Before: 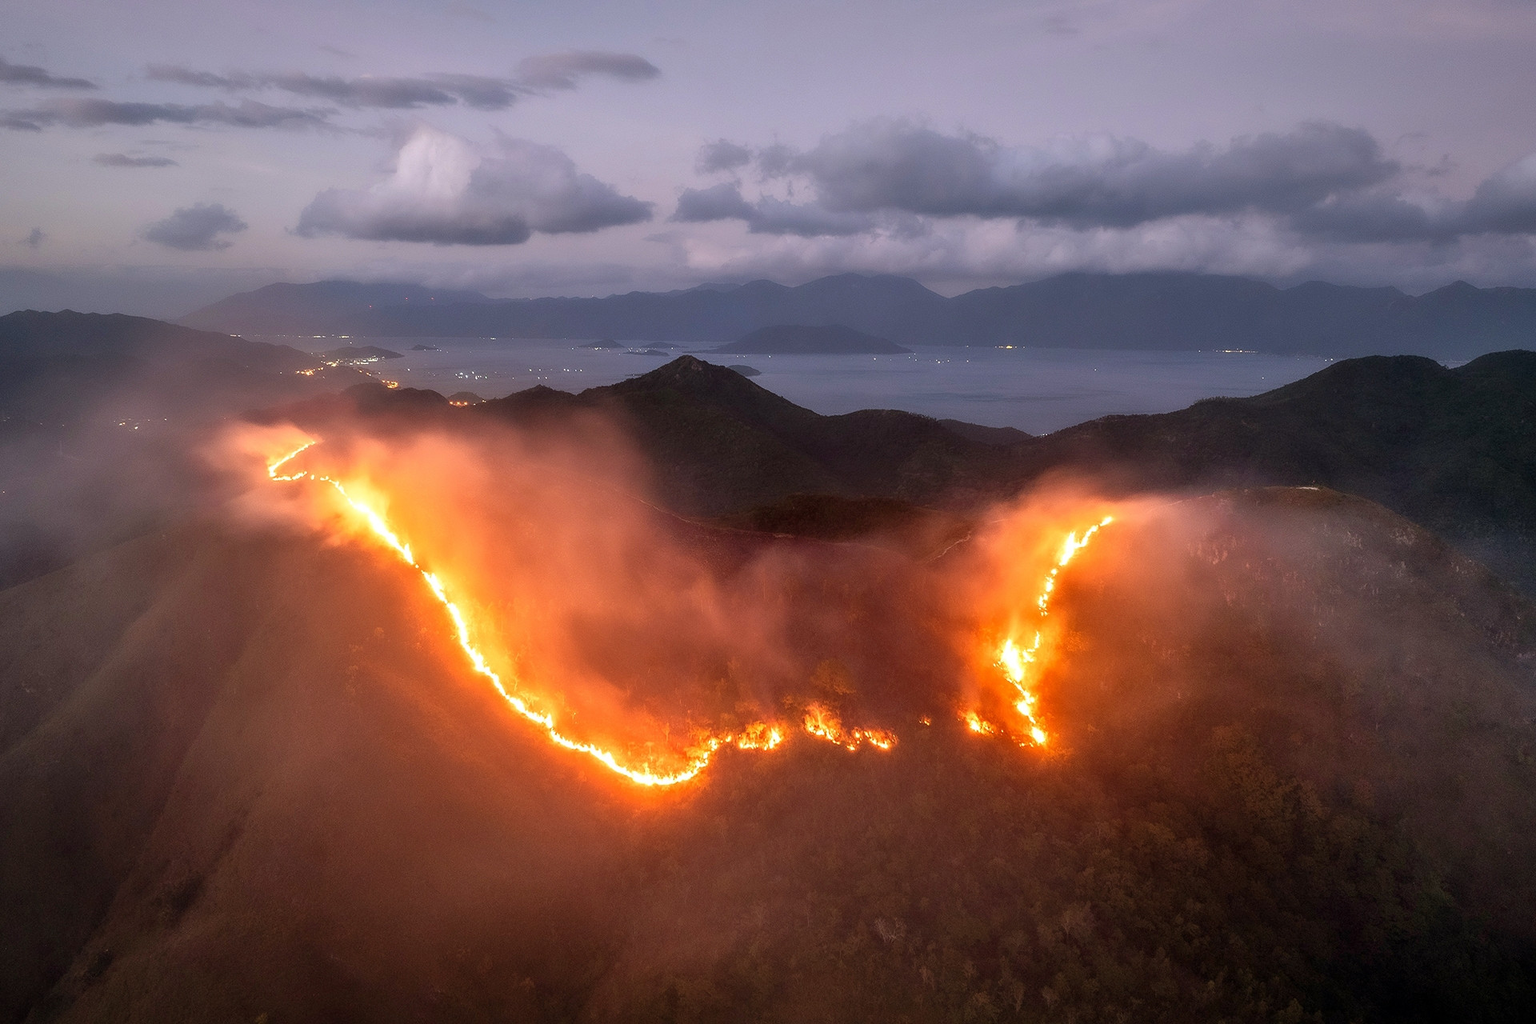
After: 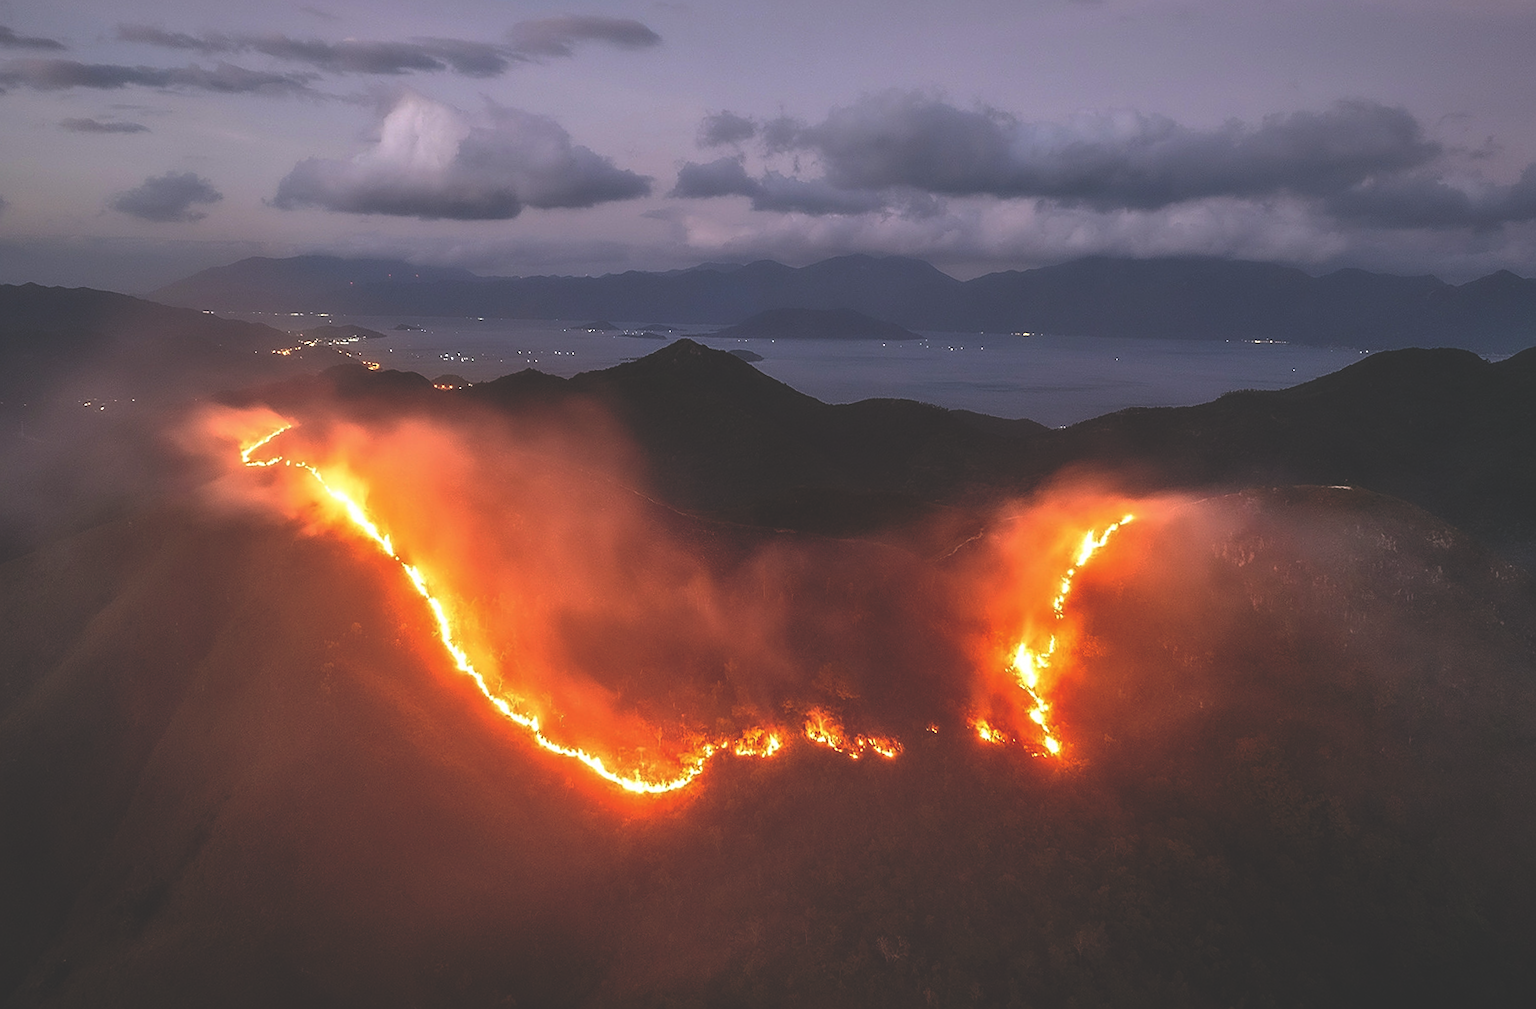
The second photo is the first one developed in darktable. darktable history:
crop and rotate: angle -1.69°
rgb curve: curves: ch0 [(0, 0.186) (0.314, 0.284) (0.775, 0.708) (1, 1)], compensate middle gray true, preserve colors none
rotate and perspective: rotation -1°, crop left 0.011, crop right 0.989, crop top 0.025, crop bottom 0.975
sharpen: on, module defaults
